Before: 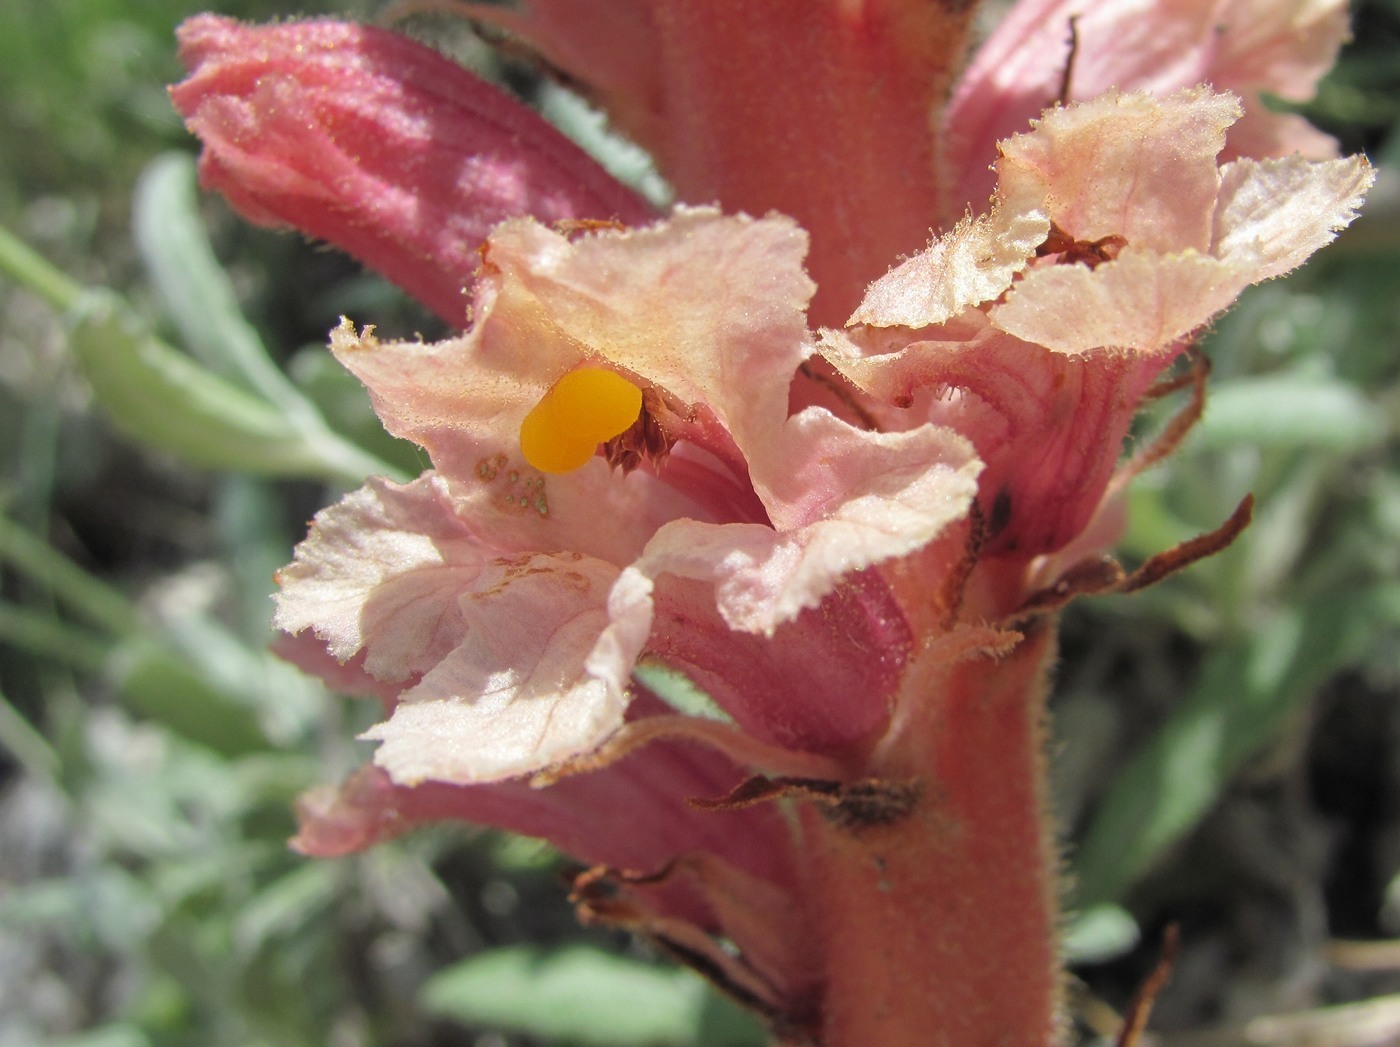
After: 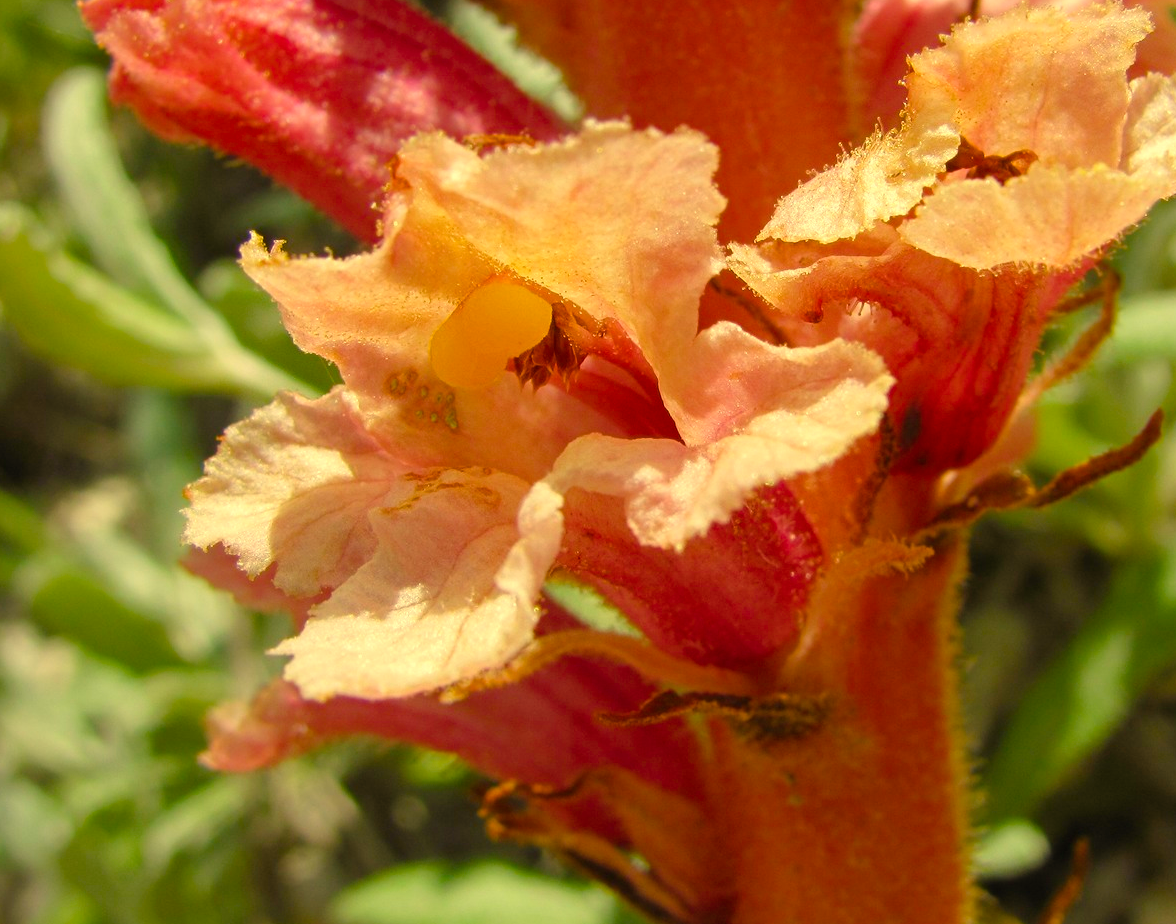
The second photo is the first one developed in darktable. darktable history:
color balance rgb: perceptual saturation grading › global saturation 20%, perceptual saturation grading › highlights -25%, perceptual saturation grading › shadows 25%, global vibrance 50%
crop: left 6.446%, top 8.188%, right 9.538%, bottom 3.548%
white balance: red 1.08, blue 0.791
